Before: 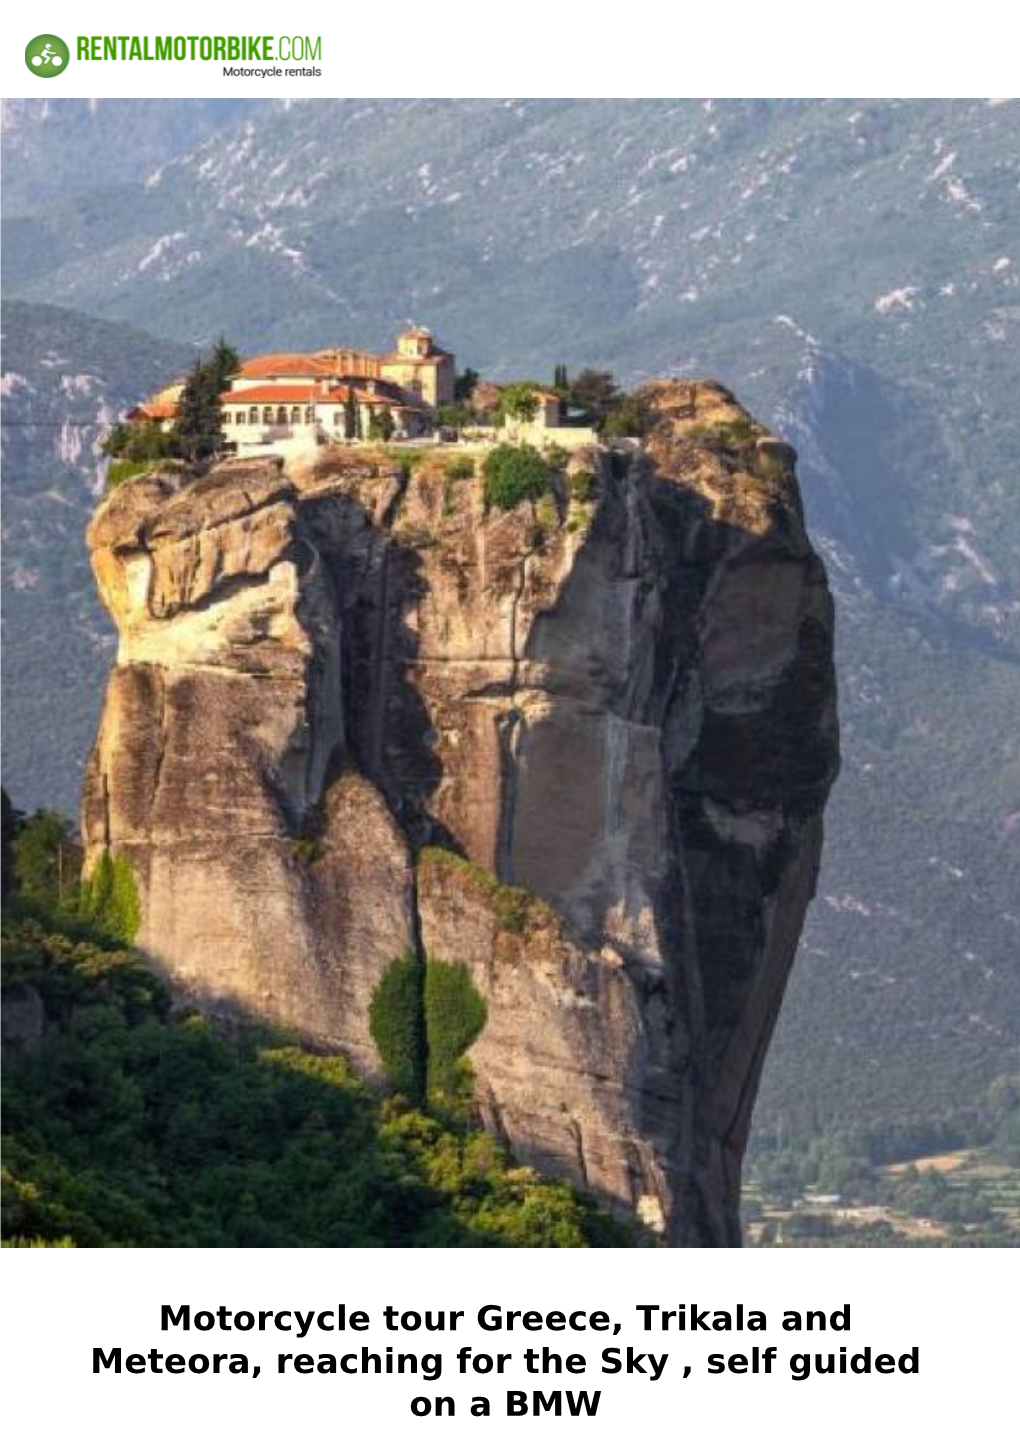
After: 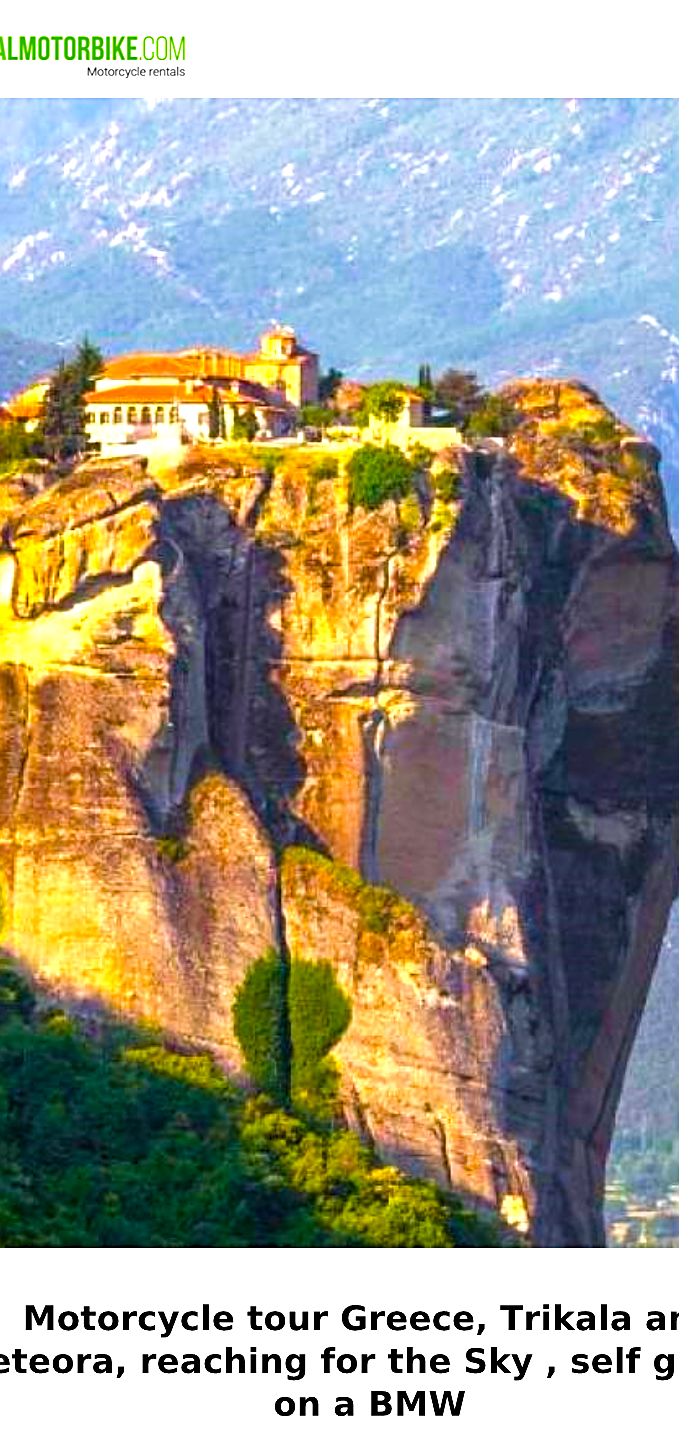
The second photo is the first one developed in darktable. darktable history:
sharpen: on, module defaults
crop and rotate: left 13.351%, right 20.006%
exposure: black level correction -0.001, exposure 0.902 EV, compensate highlight preservation false
velvia: on, module defaults
haze removal: compatibility mode true, adaptive false
color balance rgb: perceptual saturation grading › global saturation 99.218%
